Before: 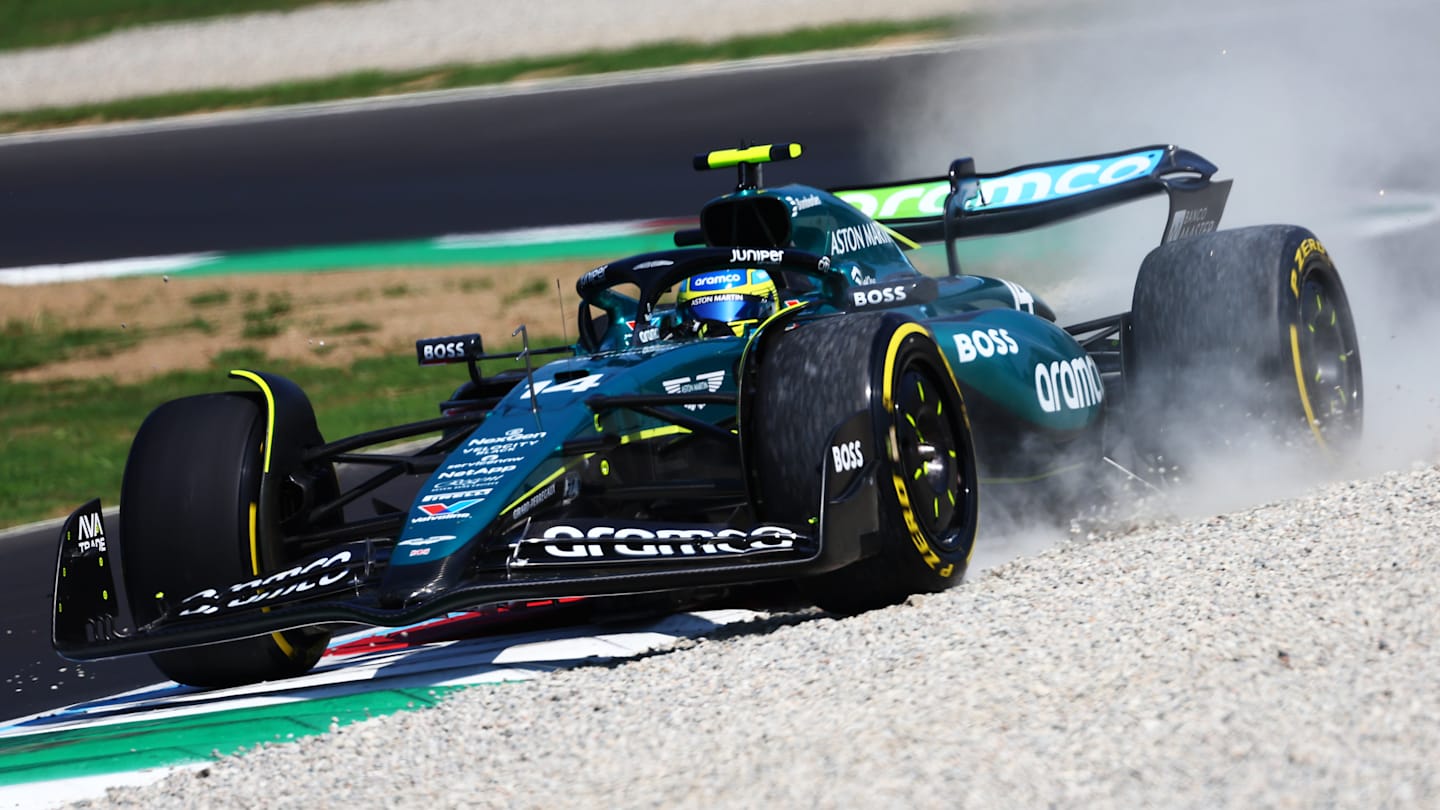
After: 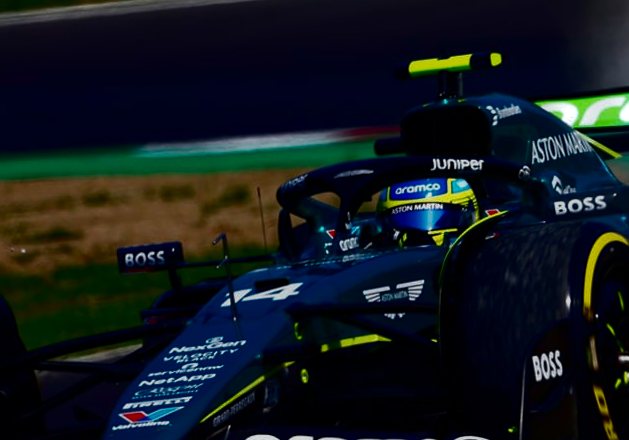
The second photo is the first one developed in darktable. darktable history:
contrast brightness saturation: contrast 0.09, brightness -0.59, saturation 0.17
crop: left 20.248%, top 10.86%, right 35.675%, bottom 34.321%
exposure: exposure -0.36 EV, compensate highlight preservation false
tone equalizer: on, module defaults
haze removal: compatibility mode true, adaptive false
rotate and perspective: rotation 0.192°, lens shift (horizontal) -0.015, crop left 0.005, crop right 0.996, crop top 0.006, crop bottom 0.99
